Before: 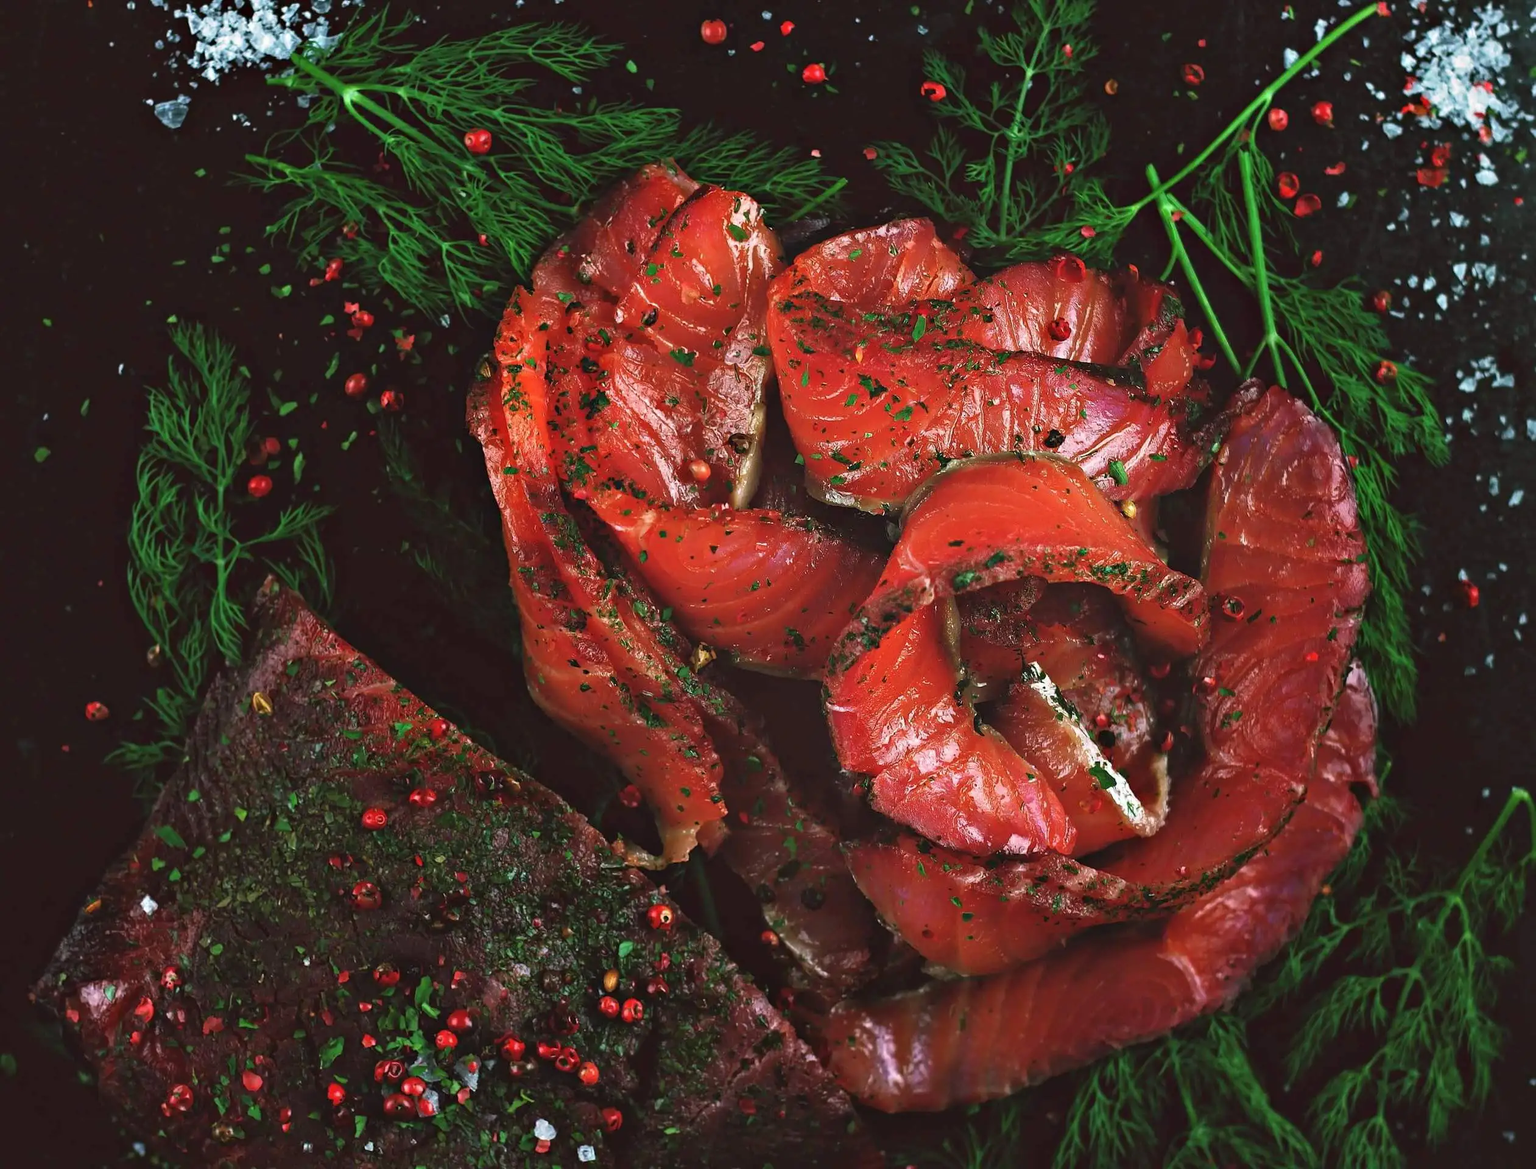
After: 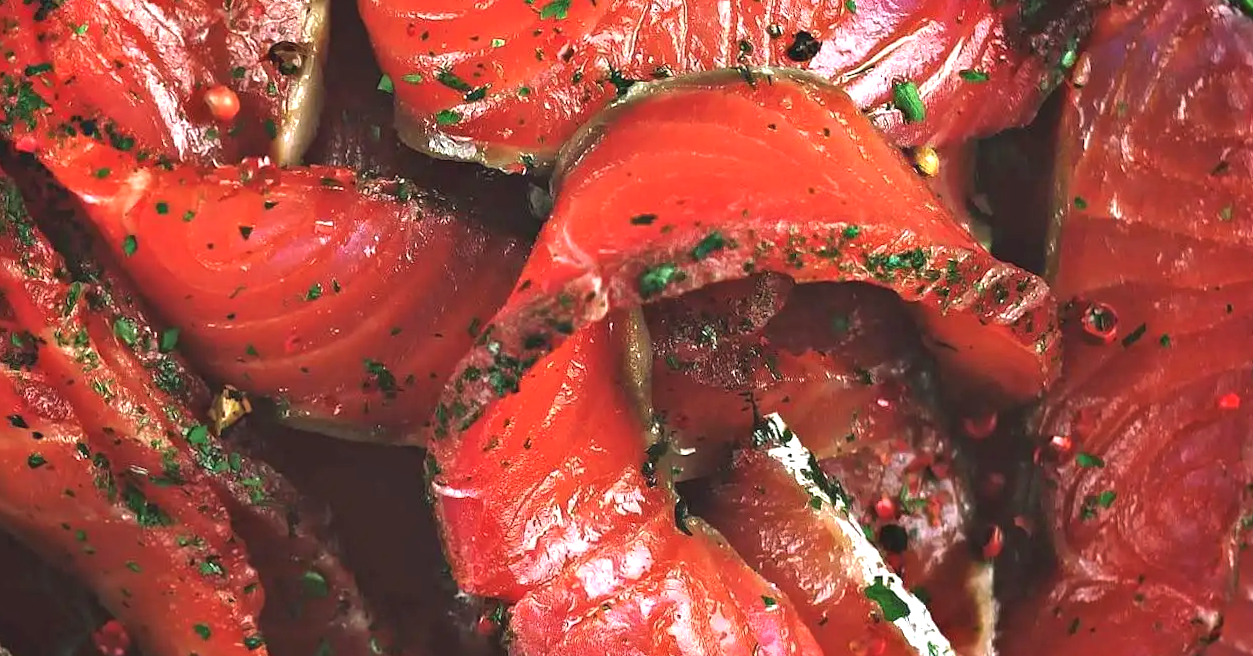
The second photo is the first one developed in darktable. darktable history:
tone curve: curves: ch0 [(0, 0) (0.003, 0.051) (0.011, 0.054) (0.025, 0.056) (0.044, 0.07) (0.069, 0.092) (0.1, 0.119) (0.136, 0.149) (0.177, 0.189) (0.224, 0.231) (0.277, 0.278) (0.335, 0.329) (0.399, 0.386) (0.468, 0.454) (0.543, 0.524) (0.623, 0.603) (0.709, 0.687) (0.801, 0.776) (0.898, 0.878) (1, 1)], preserve colors none
rotate and perspective: rotation -0.45°, automatic cropping original format, crop left 0.008, crop right 0.992, crop top 0.012, crop bottom 0.988
local contrast: mode bilateral grid, contrast 10, coarseness 25, detail 115%, midtone range 0.2
crop: left 36.607%, top 34.735%, right 13.146%, bottom 30.611%
exposure: black level correction 0, exposure 0.7 EV, compensate exposure bias true, compensate highlight preservation false
